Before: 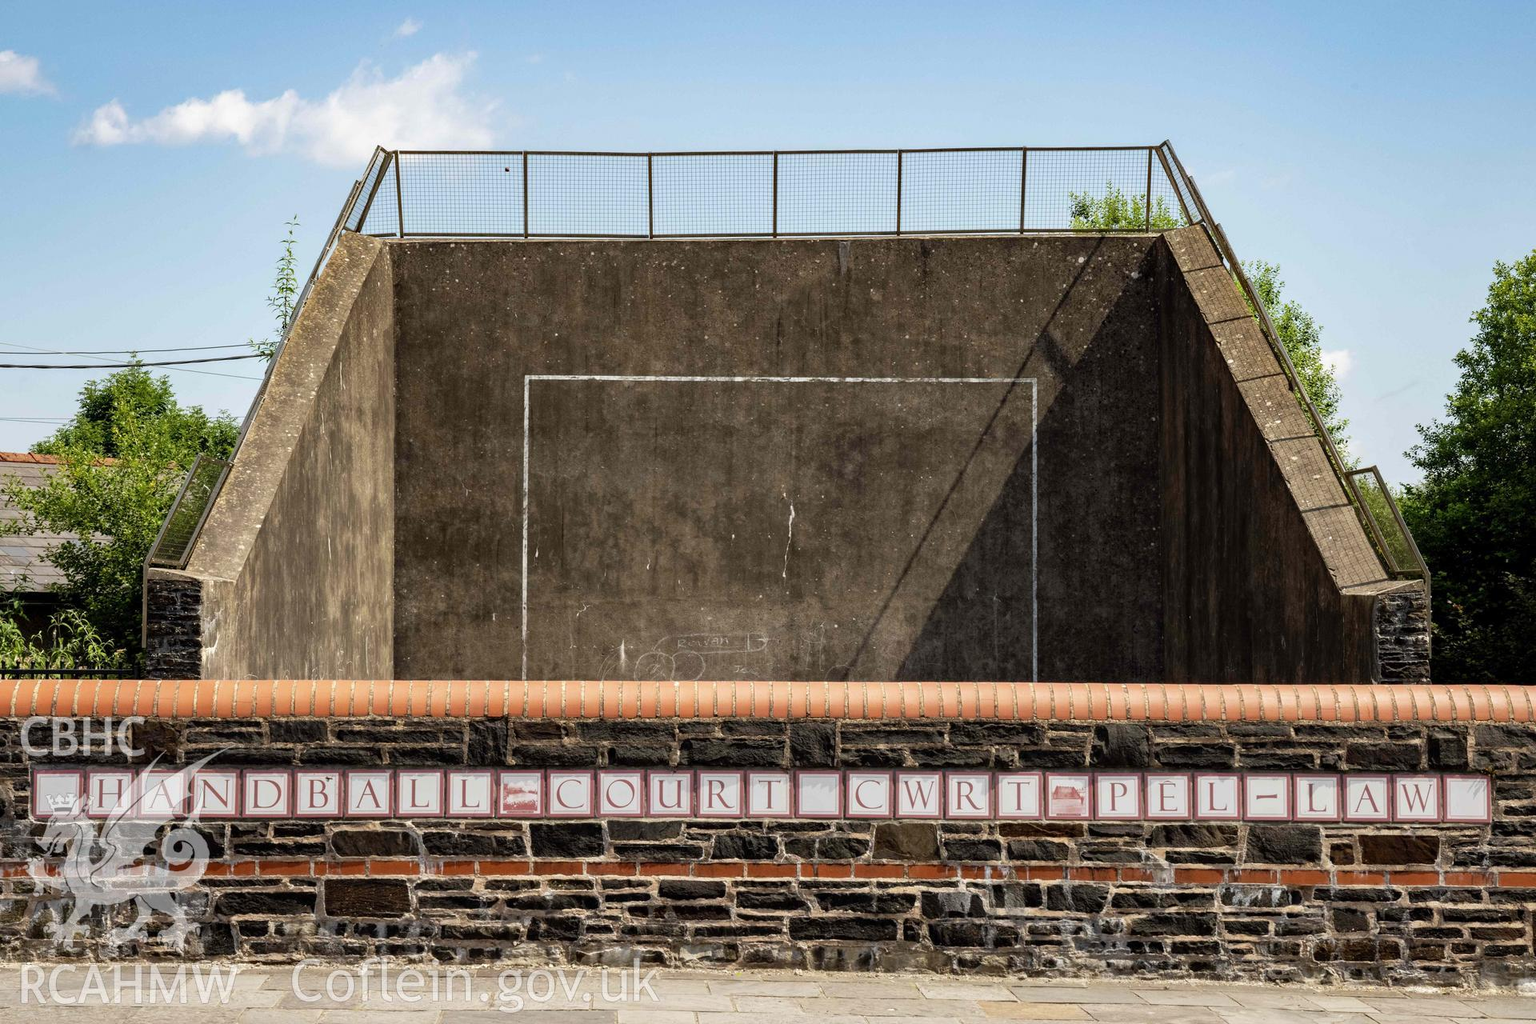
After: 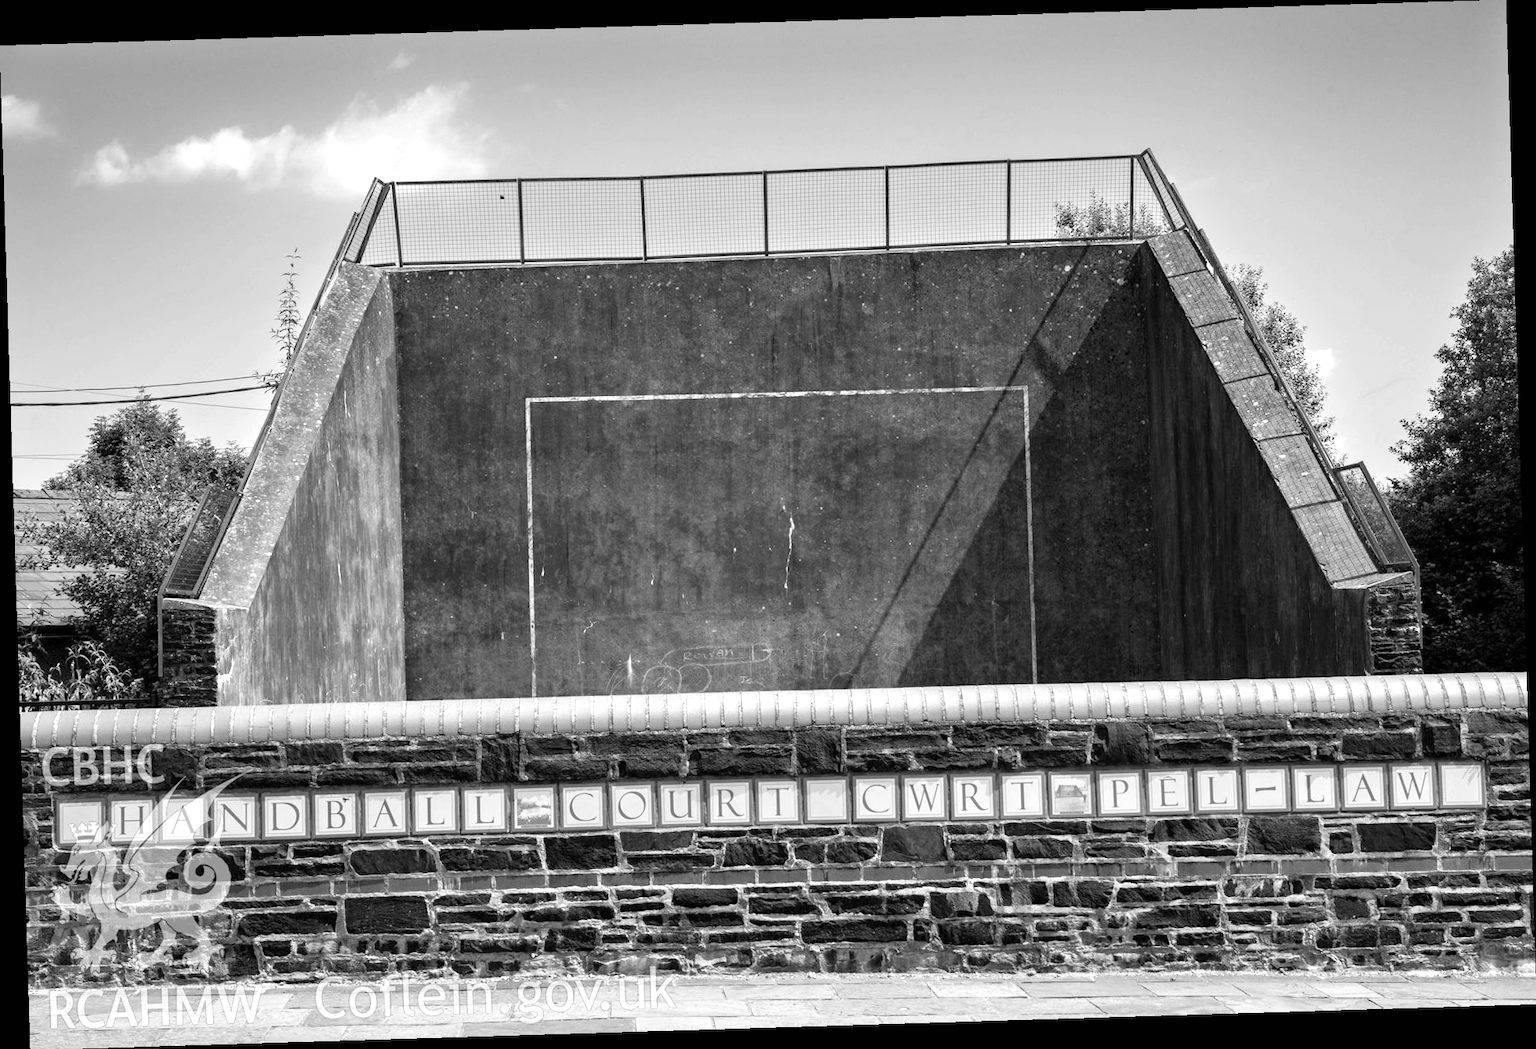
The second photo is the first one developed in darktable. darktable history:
rotate and perspective: rotation -1.75°, automatic cropping off
monochrome: a 26.22, b 42.67, size 0.8
exposure: black level correction 0, exposure 0.68 EV, compensate exposure bias true, compensate highlight preservation false
